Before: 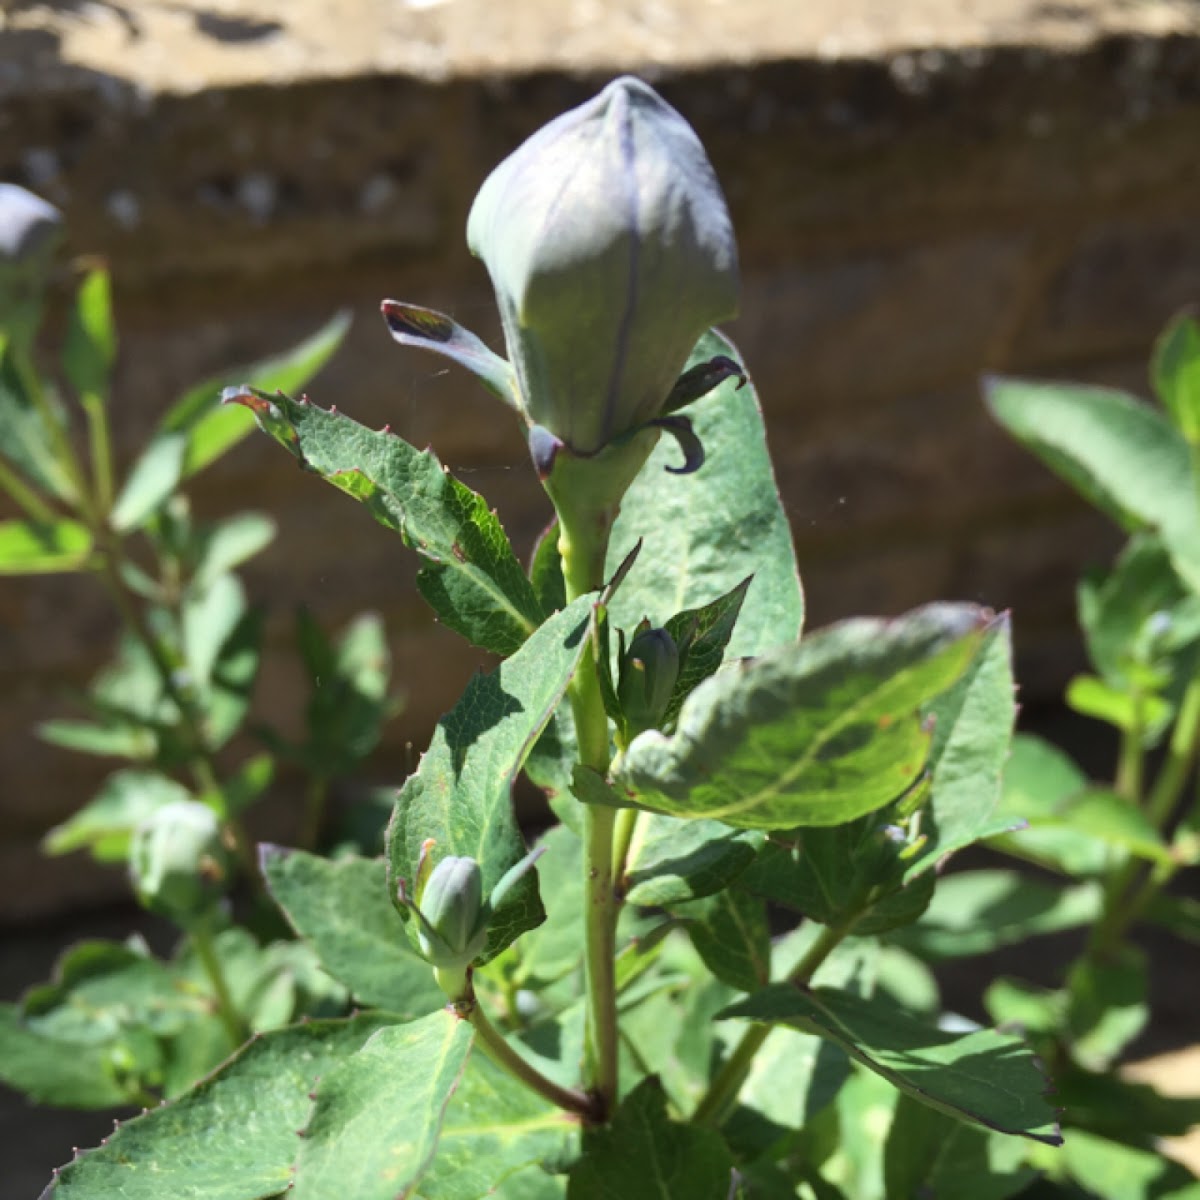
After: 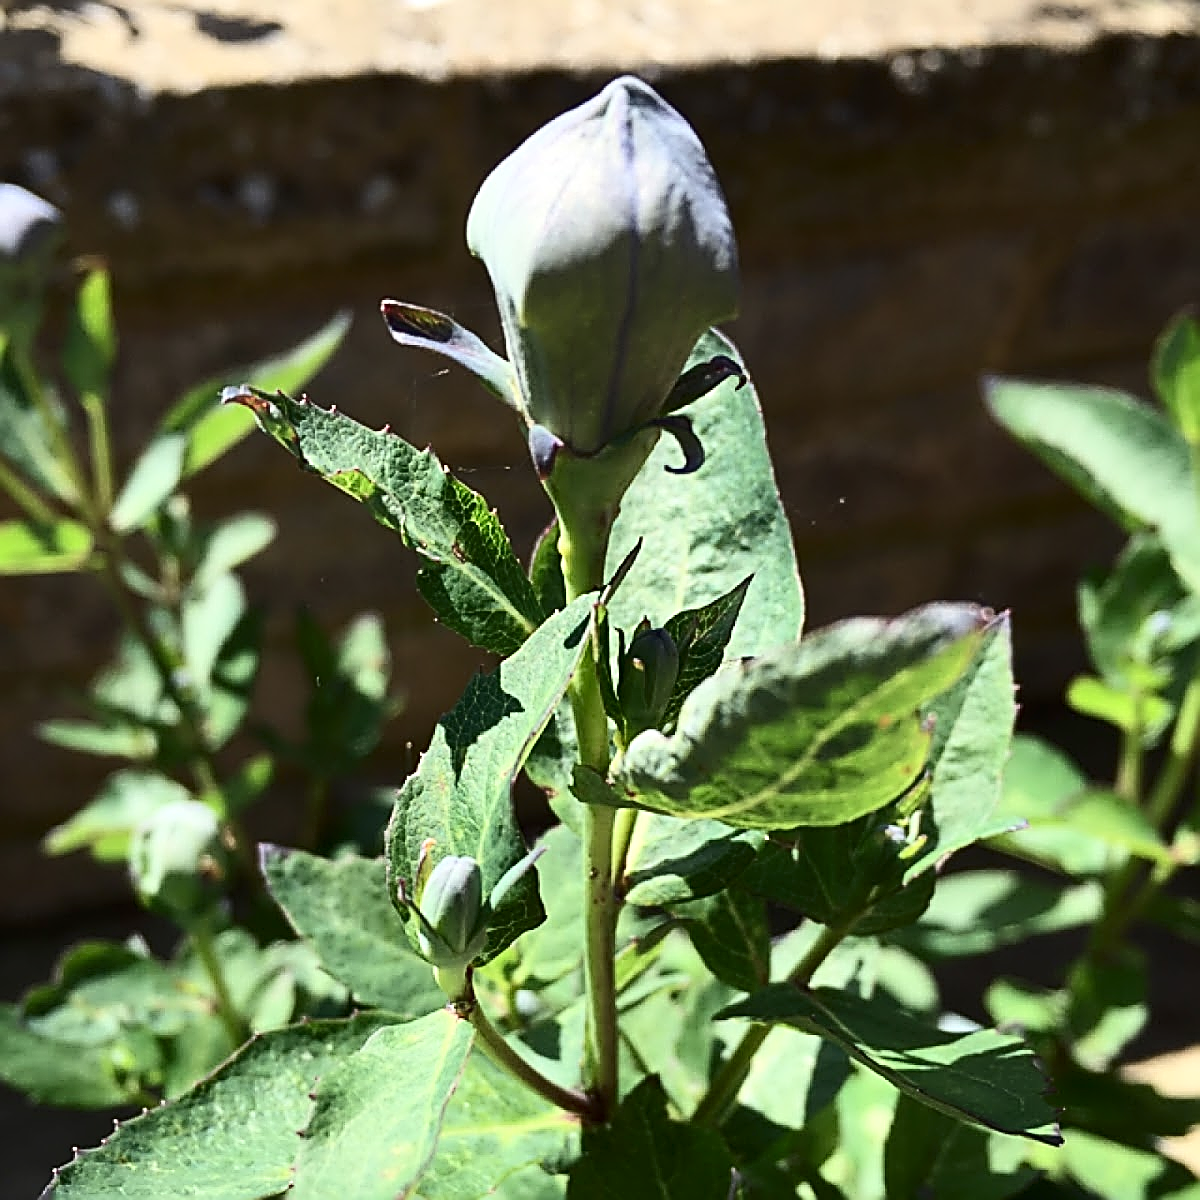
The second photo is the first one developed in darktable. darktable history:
contrast brightness saturation: contrast 0.275
sharpen: amount 1.998
